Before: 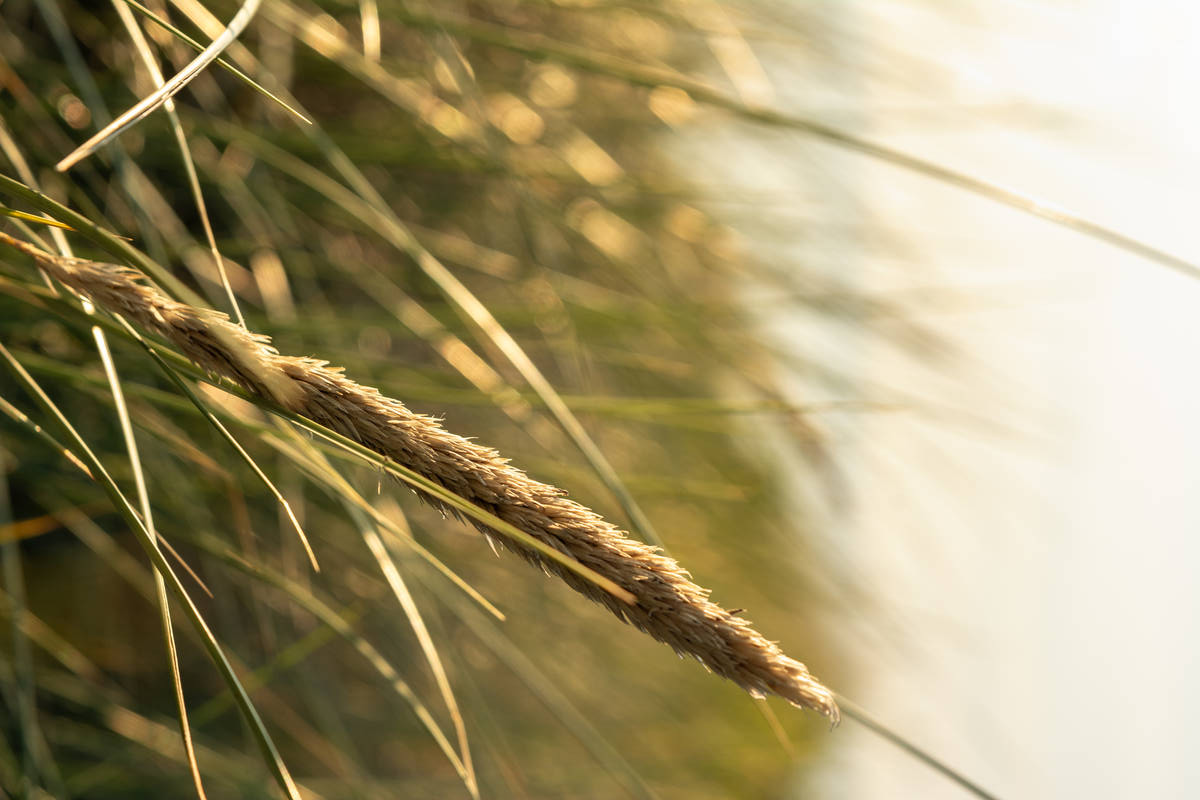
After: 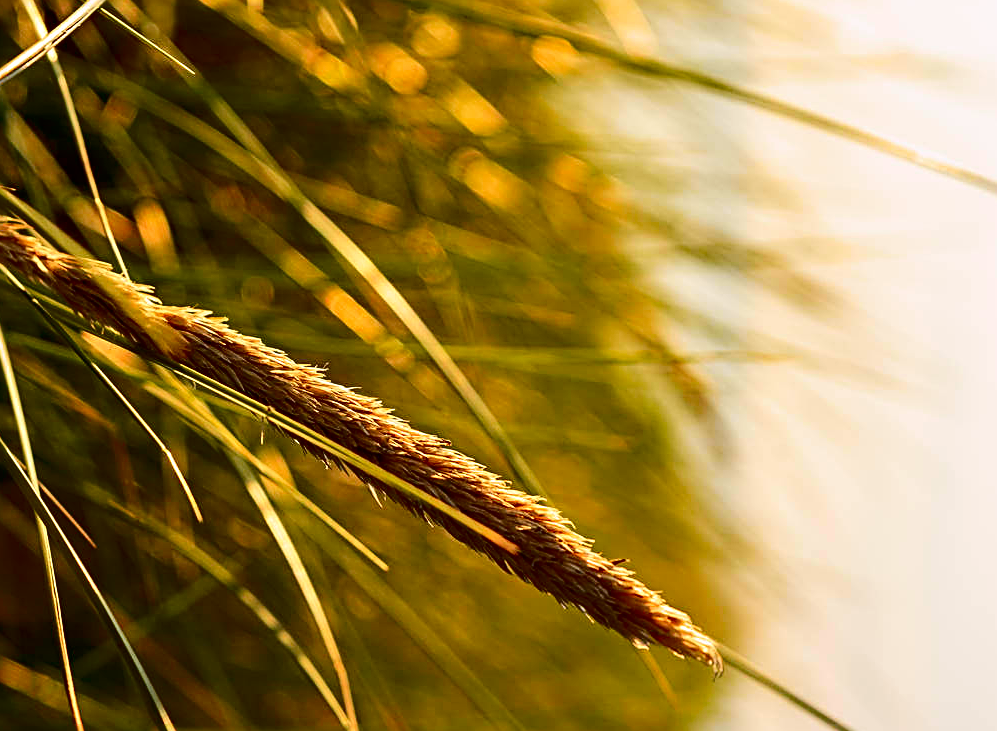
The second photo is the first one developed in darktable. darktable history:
tone curve: curves: ch0 [(0, 0) (0.106, 0.026) (0.275, 0.155) (0.392, 0.314) (0.513, 0.481) (0.657, 0.667) (1, 1)]; ch1 [(0, 0) (0.5, 0.511) (0.536, 0.579) (0.587, 0.69) (1, 1)]; ch2 [(0, 0) (0.5, 0.5) (0.55, 0.552) (0.625, 0.699) (1, 1)], color space Lab, independent channels, preserve colors none
exposure: exposure -0.04 EV, compensate exposure bias true, compensate highlight preservation false
crop: left 9.83%, top 6.345%, right 7.028%, bottom 2.223%
sharpen: radius 2.539, amount 0.638
haze removal: strength 0.494, distance 0.433, compatibility mode true, adaptive false
